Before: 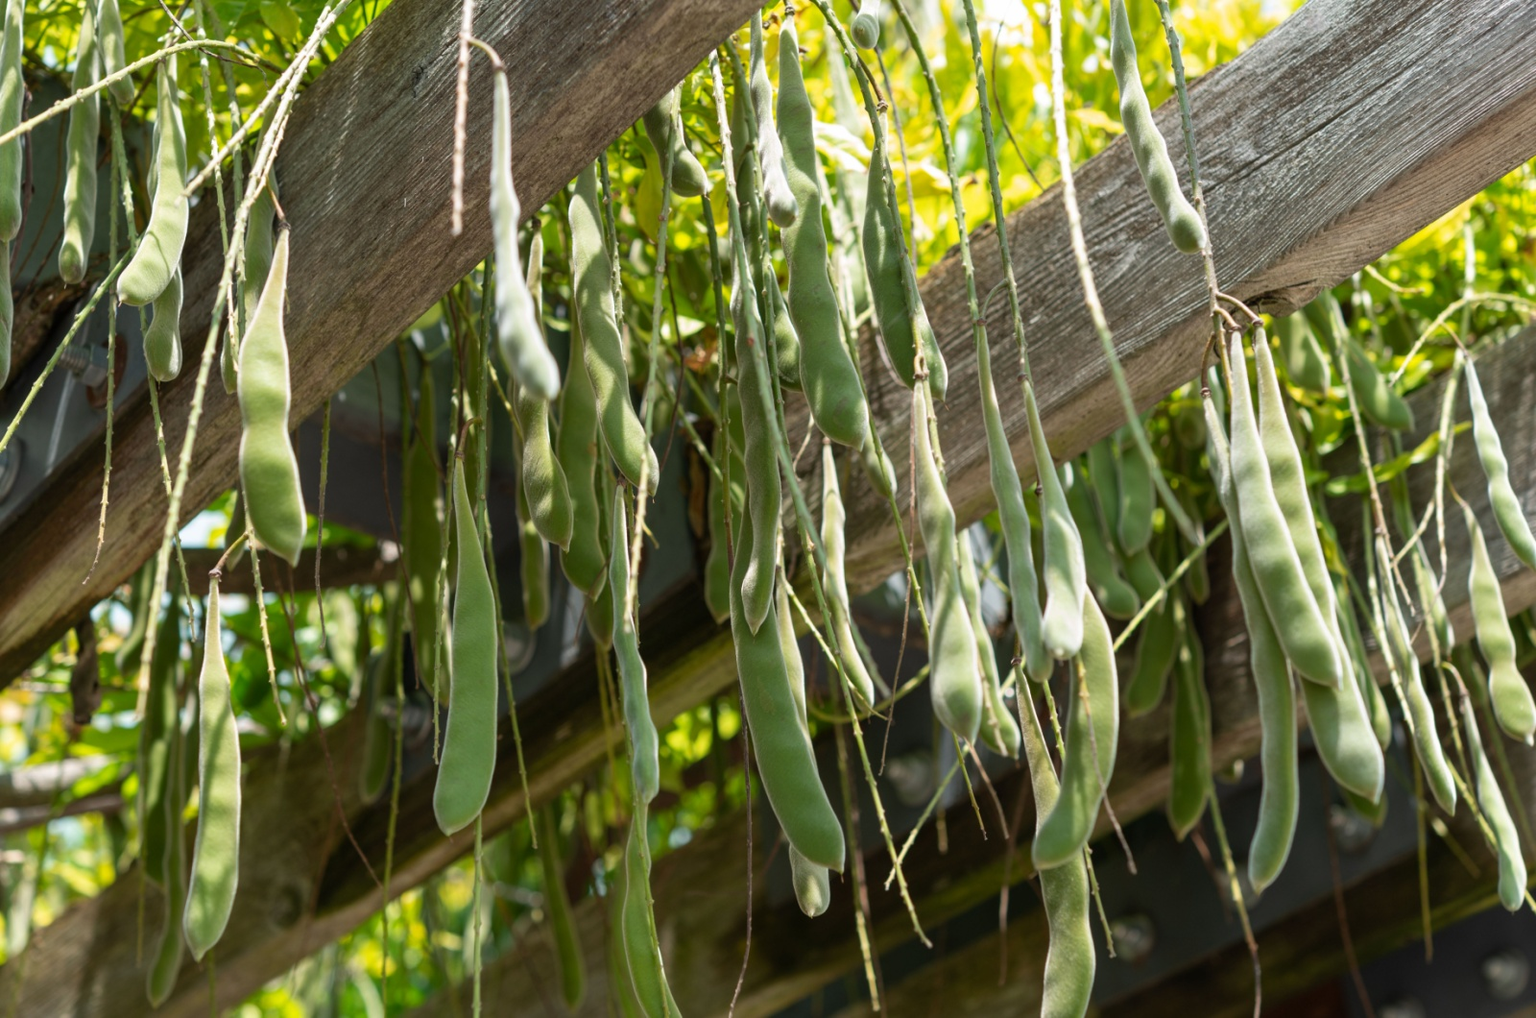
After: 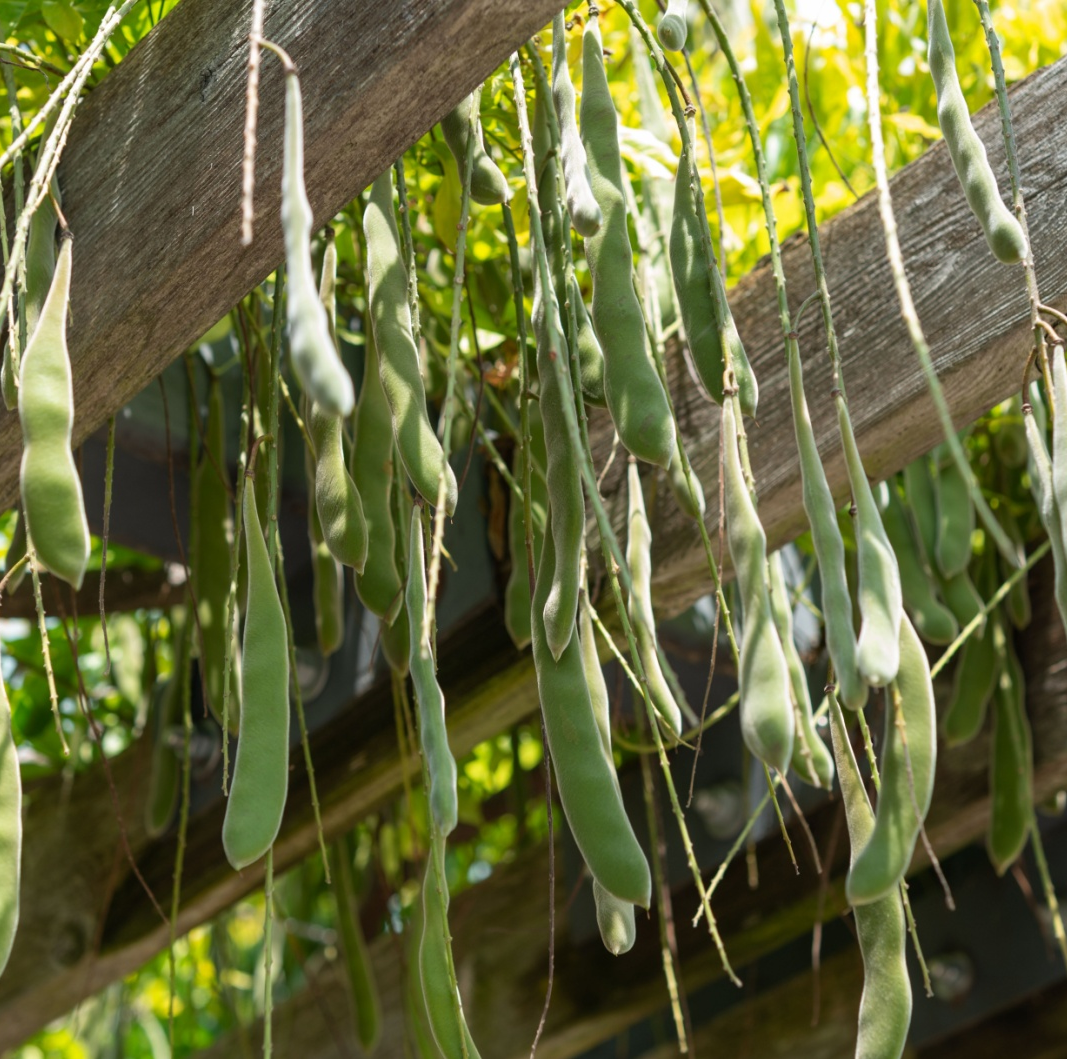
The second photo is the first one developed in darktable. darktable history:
crop and rotate: left 14.34%, right 18.939%
